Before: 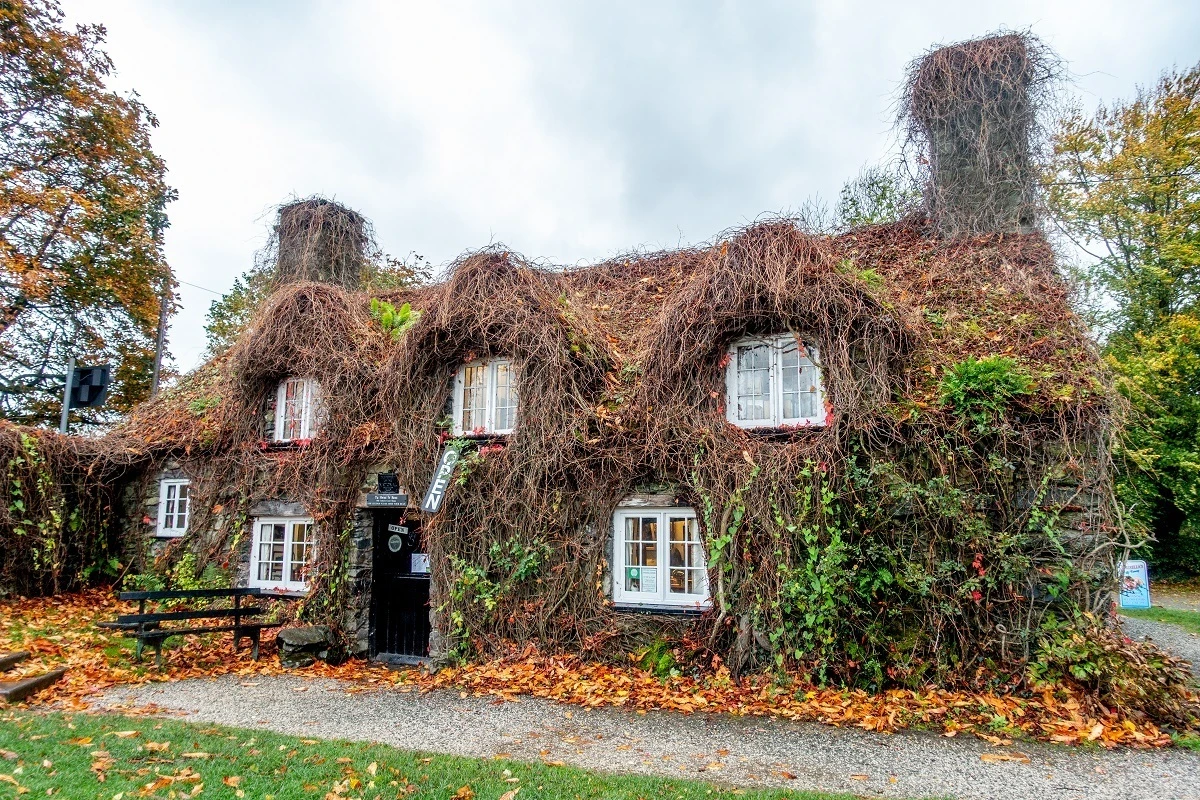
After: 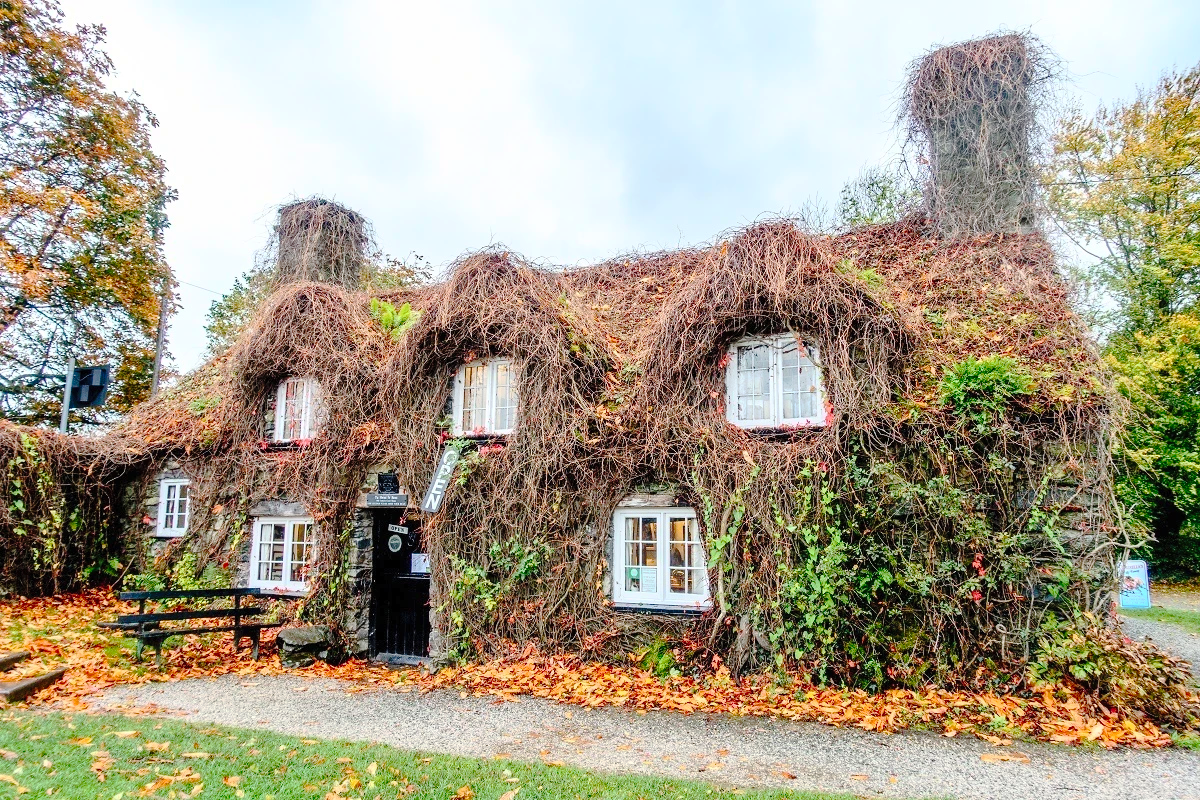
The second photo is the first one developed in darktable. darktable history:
tone curve: curves: ch0 [(0, 0) (0.003, 0.004) (0.011, 0.01) (0.025, 0.025) (0.044, 0.042) (0.069, 0.064) (0.1, 0.093) (0.136, 0.13) (0.177, 0.182) (0.224, 0.241) (0.277, 0.322) (0.335, 0.409) (0.399, 0.482) (0.468, 0.551) (0.543, 0.606) (0.623, 0.672) (0.709, 0.73) (0.801, 0.81) (0.898, 0.885) (1, 1)], preserve colors none
contrast brightness saturation: contrast 0.2, brightness 0.16, saturation 0.22
